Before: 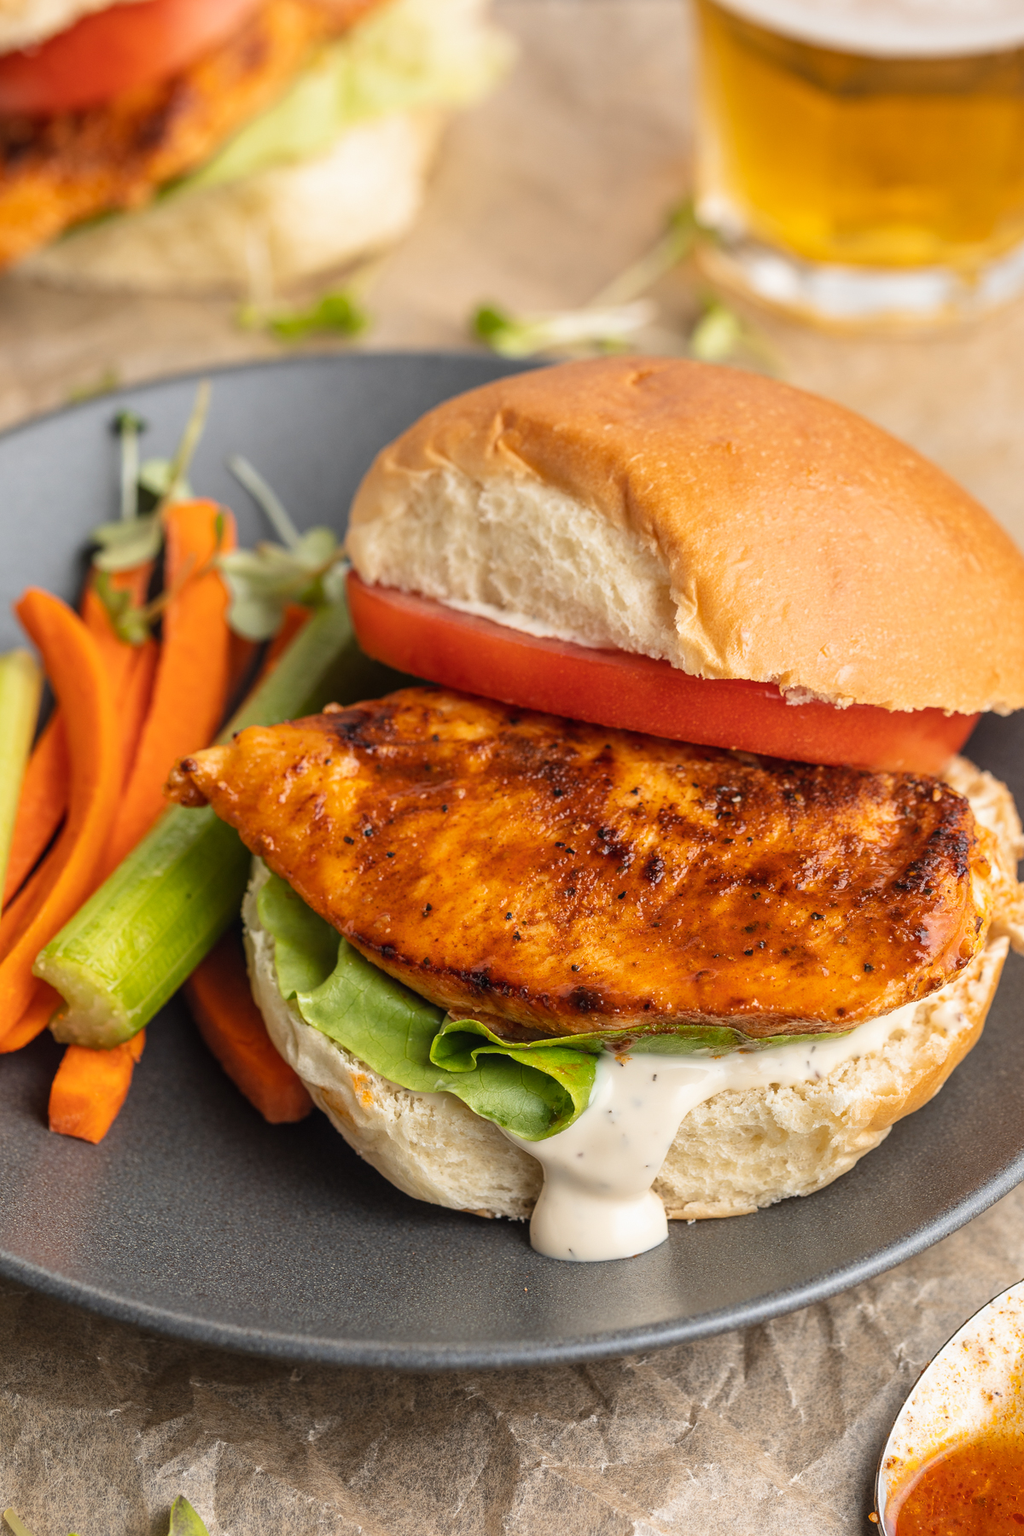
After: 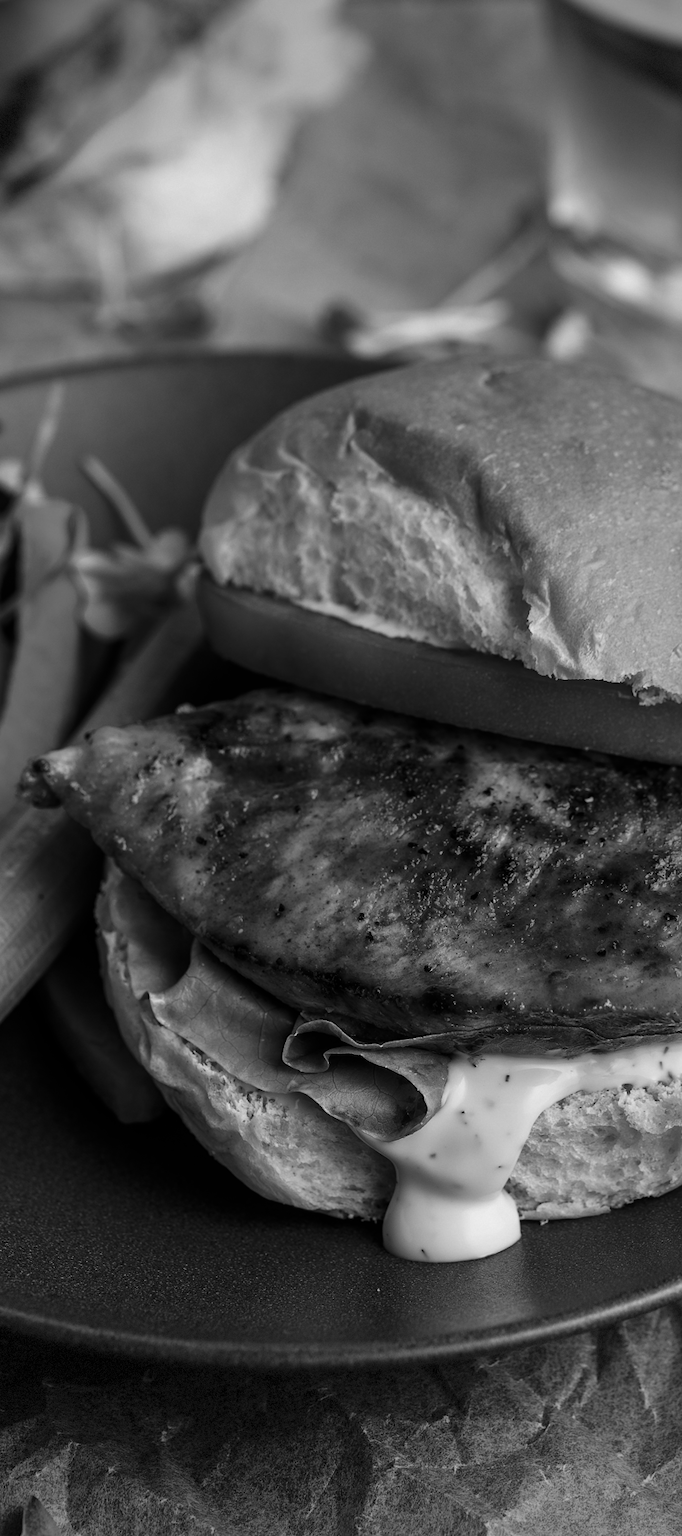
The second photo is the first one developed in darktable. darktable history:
crop and rotate: left 14.436%, right 18.898%
monochrome: on, module defaults
contrast brightness saturation: contrast -0.03, brightness -0.59, saturation -1
vignetting: fall-off start 100%, brightness -0.406, saturation -0.3, width/height ratio 1.324, dithering 8-bit output, unbound false
